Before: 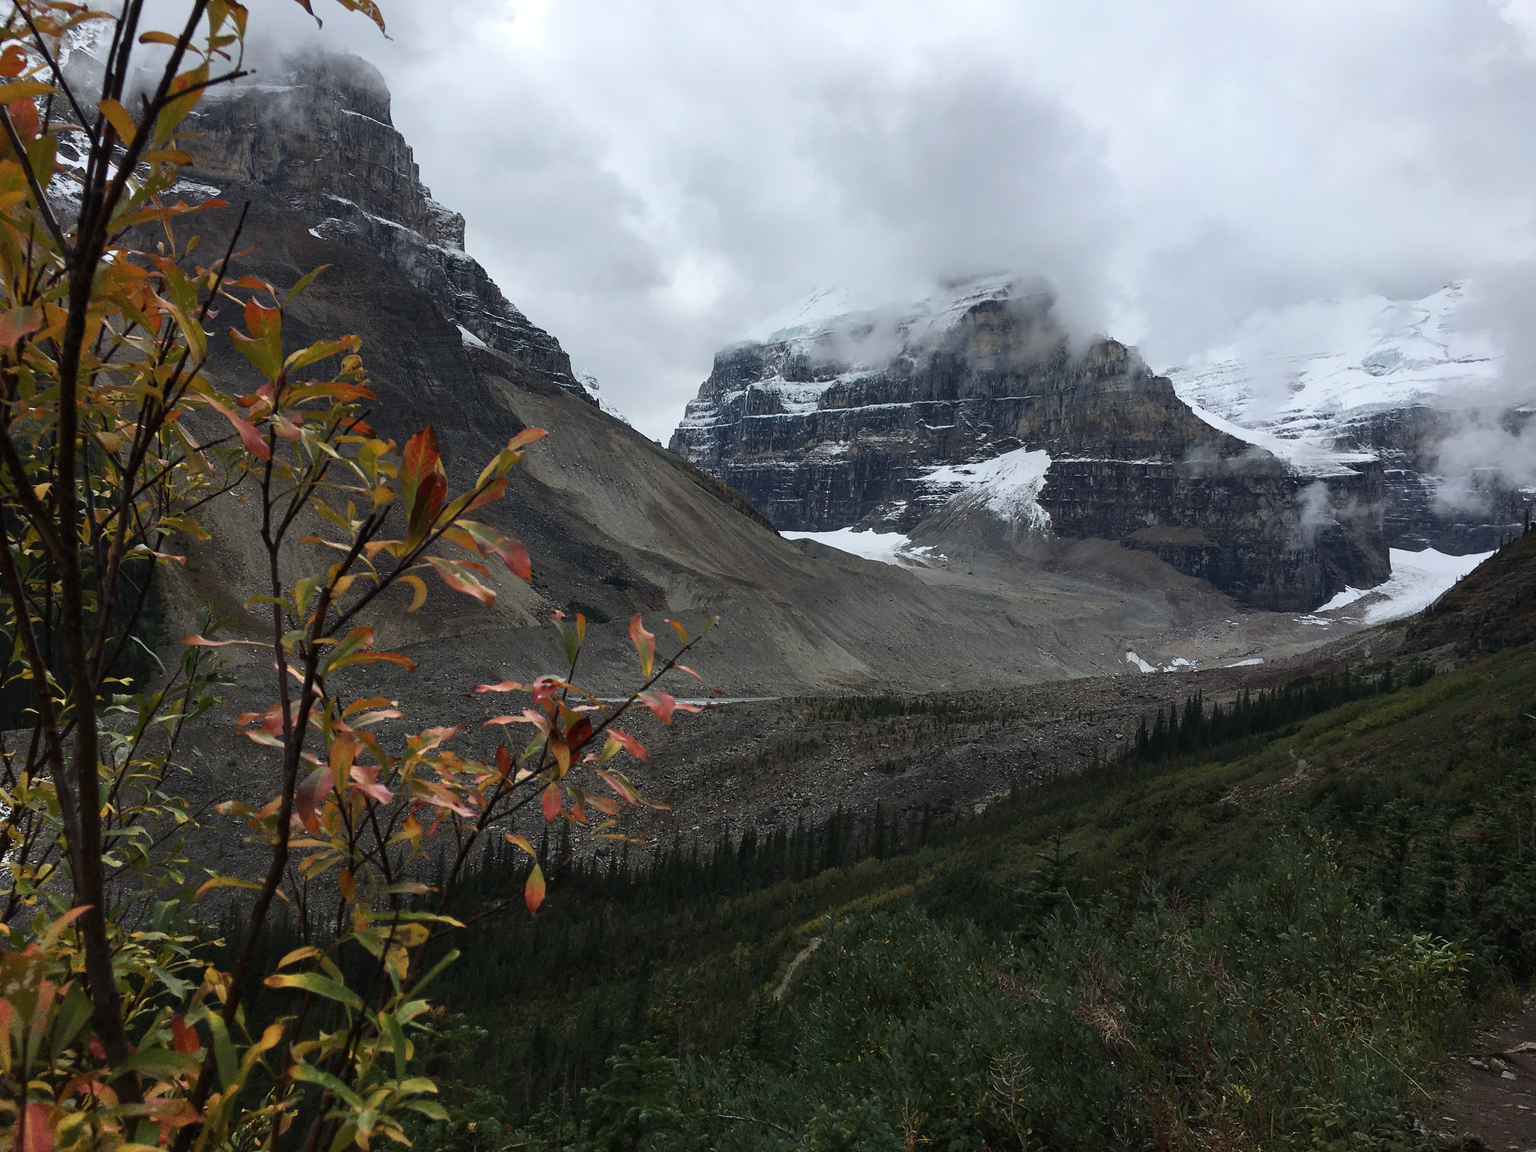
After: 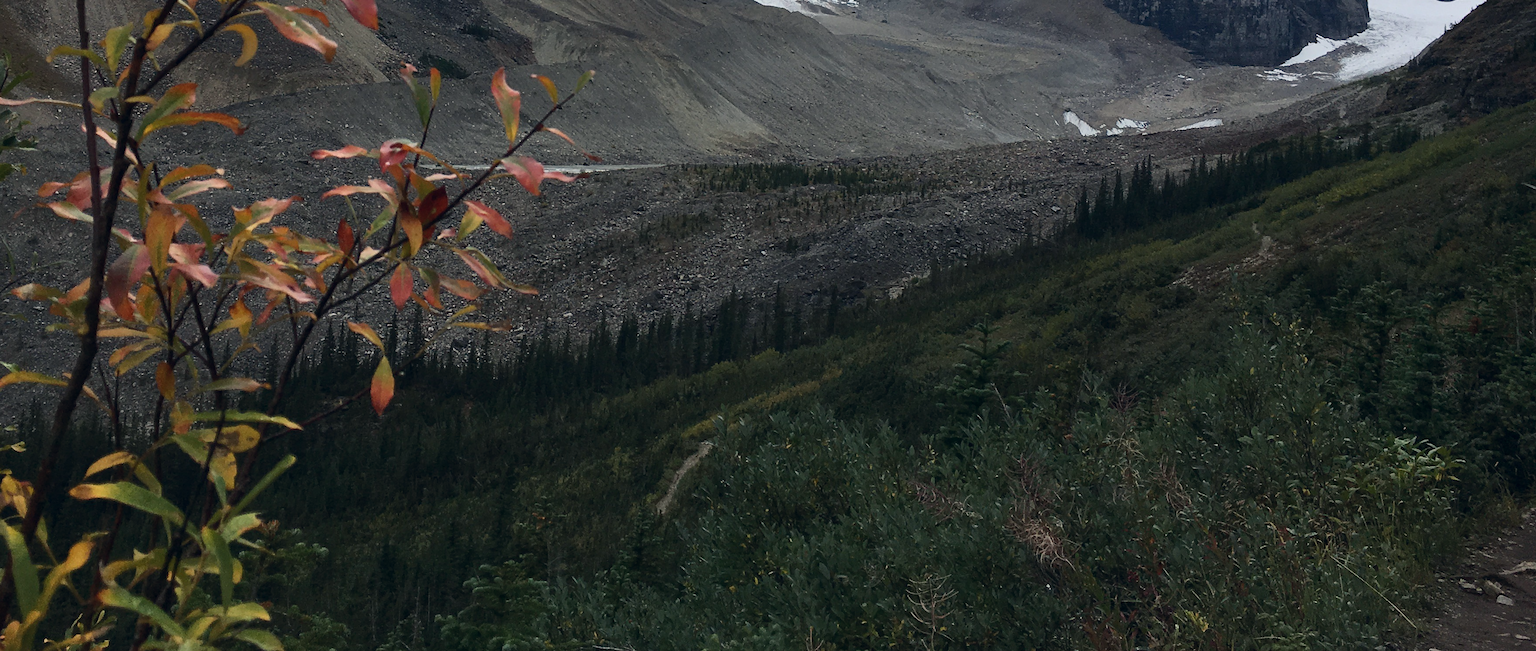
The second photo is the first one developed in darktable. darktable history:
crop and rotate: left 13.284%, top 48.206%, bottom 2.771%
color correction: highlights a* 0.345, highlights b* 2.73, shadows a* -1.27, shadows b* -4.75
